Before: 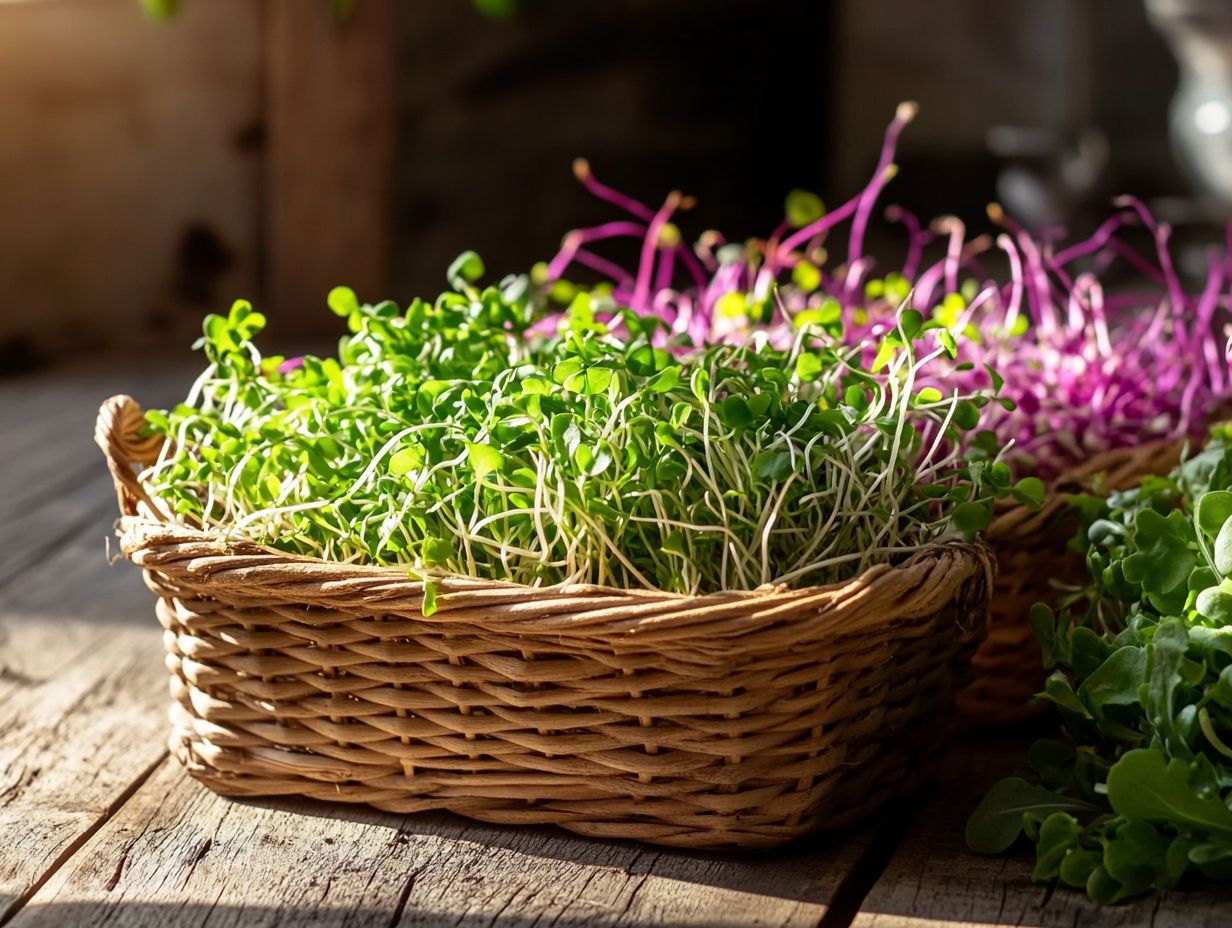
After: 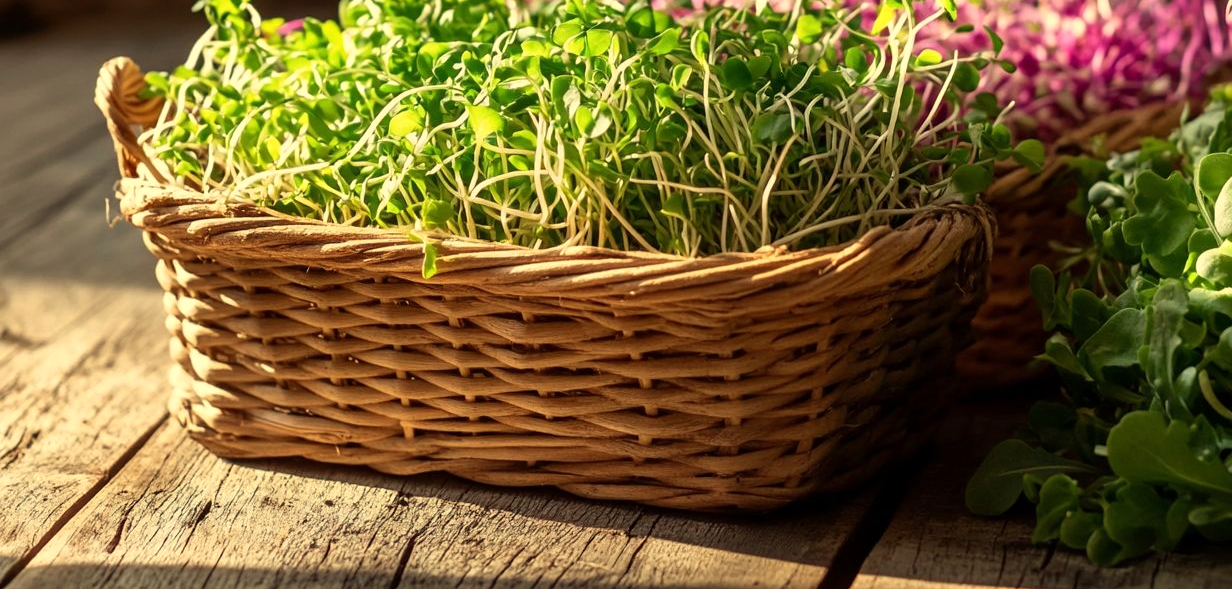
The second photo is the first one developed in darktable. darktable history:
white balance: red 1.08, blue 0.791
crop and rotate: top 36.435%
base curve: curves: ch0 [(0, 0) (0.297, 0.298) (1, 1)], preserve colors none
